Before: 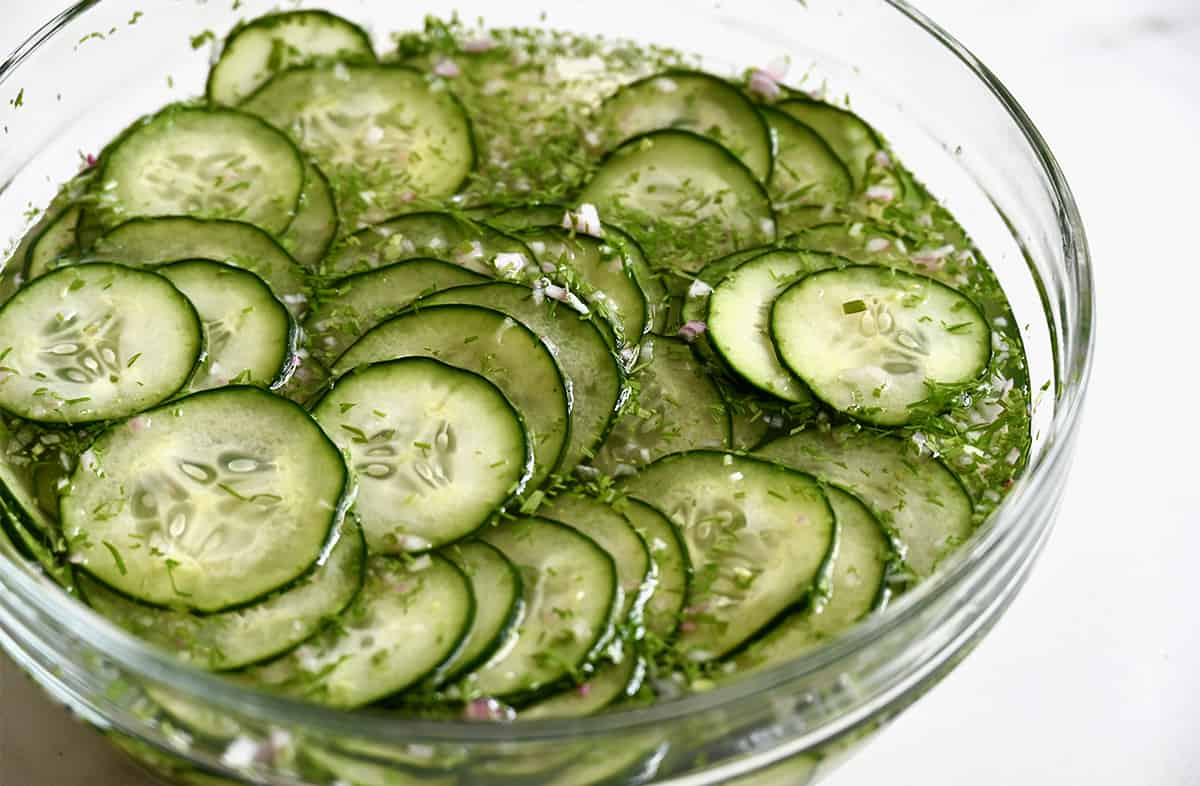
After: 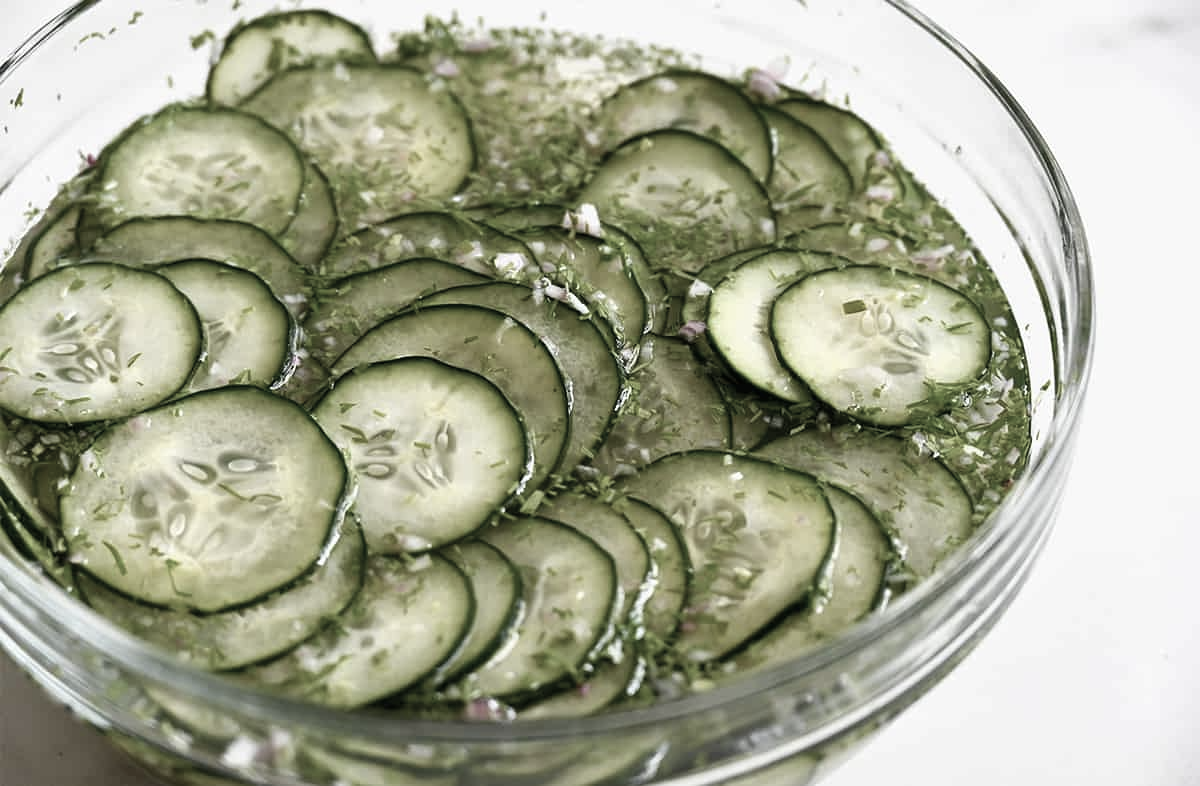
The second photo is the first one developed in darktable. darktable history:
color correction: highlights b* -0.023, saturation 0.491
